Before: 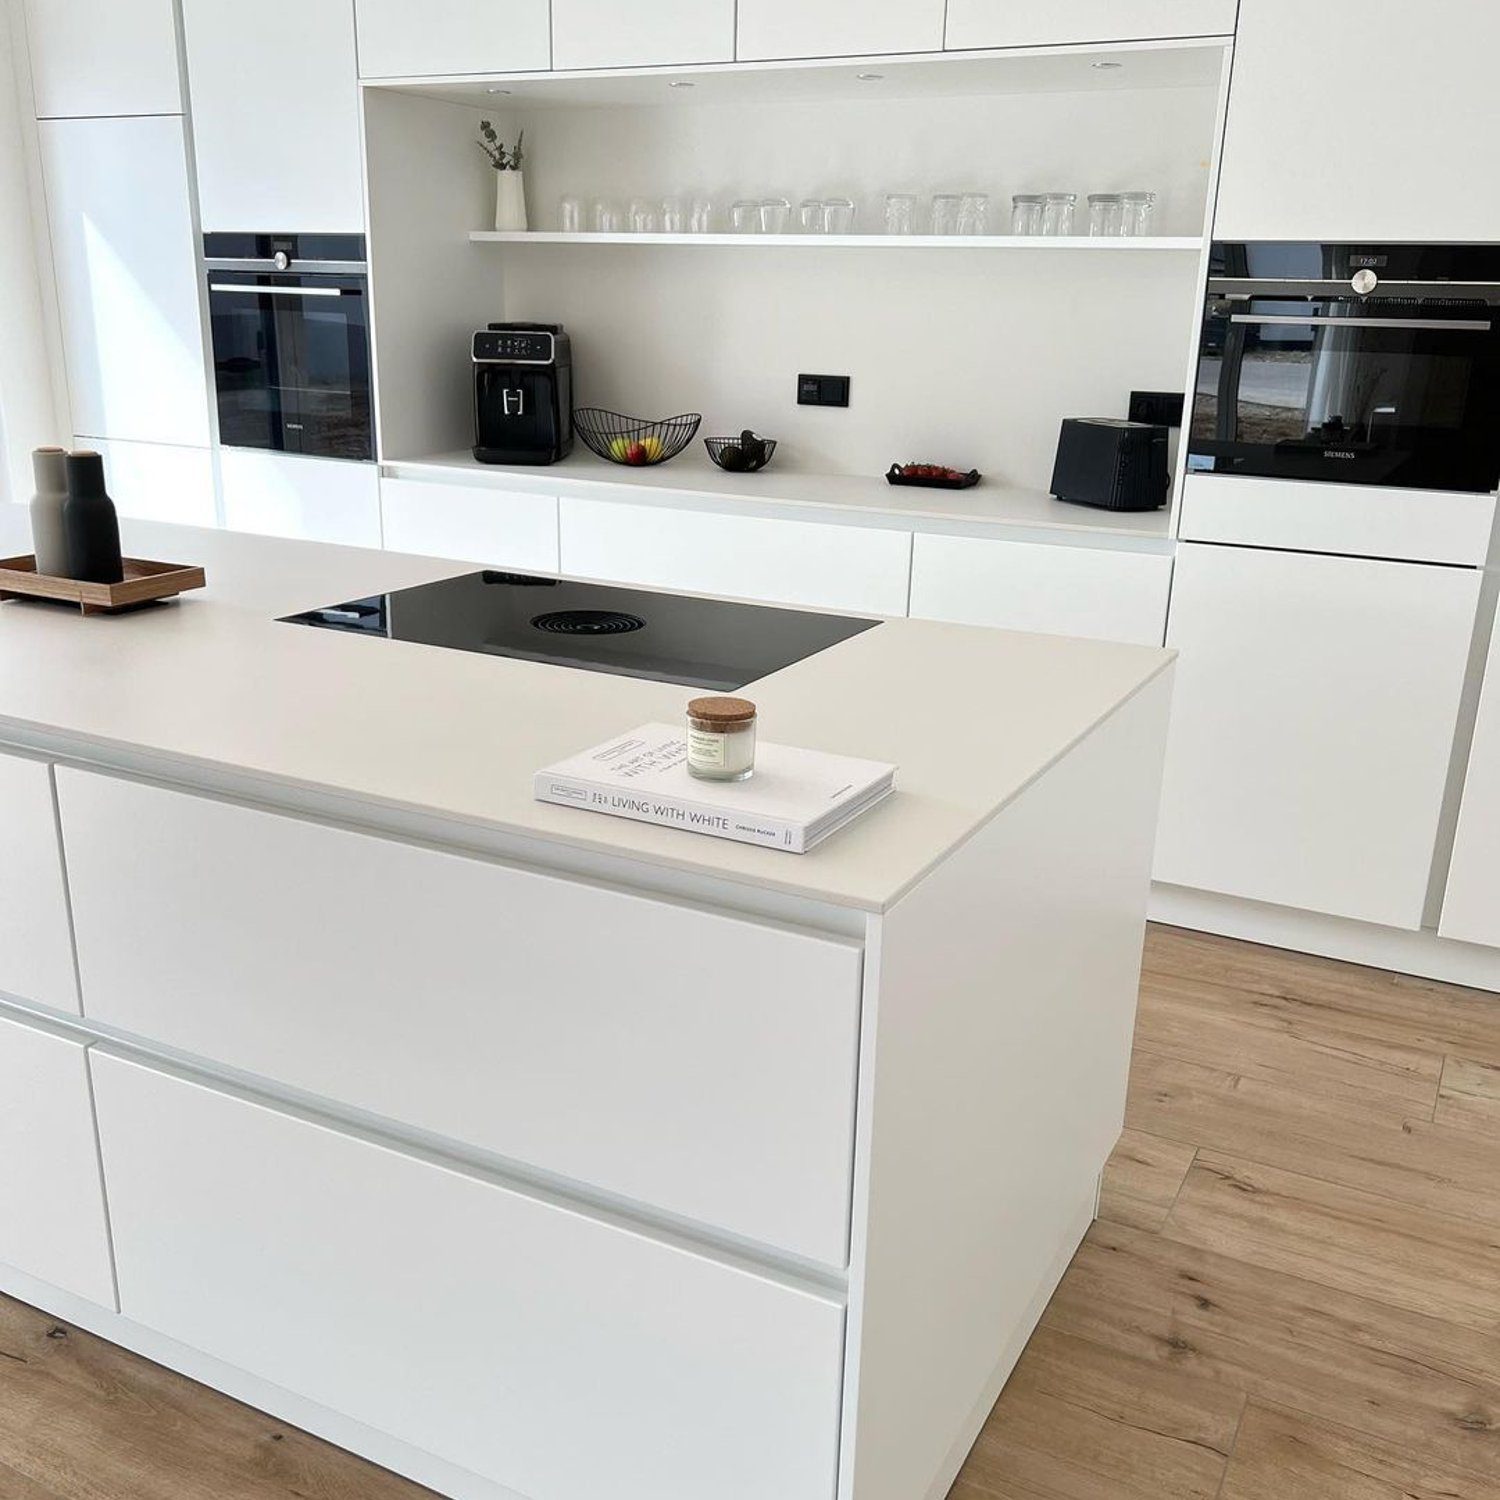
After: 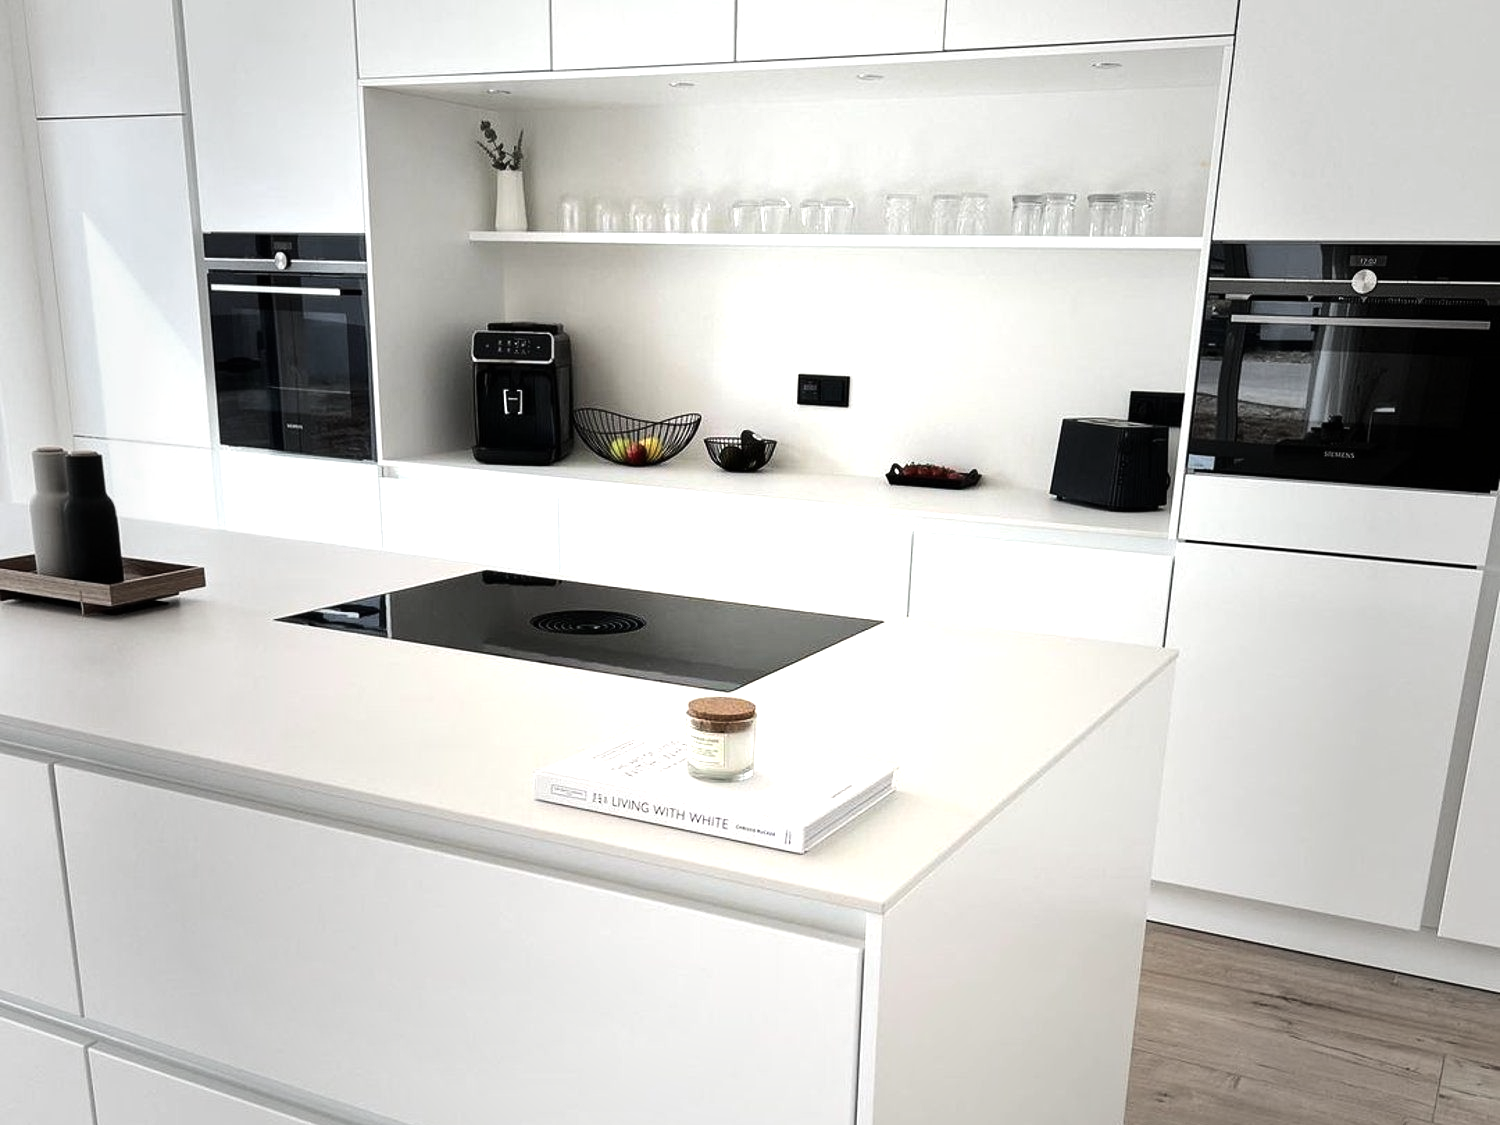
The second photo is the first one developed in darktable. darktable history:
tone equalizer: -8 EV -0.722 EV, -7 EV -0.702 EV, -6 EV -0.603 EV, -5 EV -0.414 EV, -3 EV 0.383 EV, -2 EV 0.6 EV, -1 EV 0.681 EV, +0 EV 0.758 EV, edges refinement/feathering 500, mask exposure compensation -1.57 EV, preserve details no
crop: bottom 24.986%
contrast brightness saturation: saturation -0.058
exposure: black level correction 0, exposure 0.199 EV, compensate exposure bias true, compensate highlight preservation false
vignetting: fall-off start 16.63%, fall-off radius 100.28%, width/height ratio 0.714
